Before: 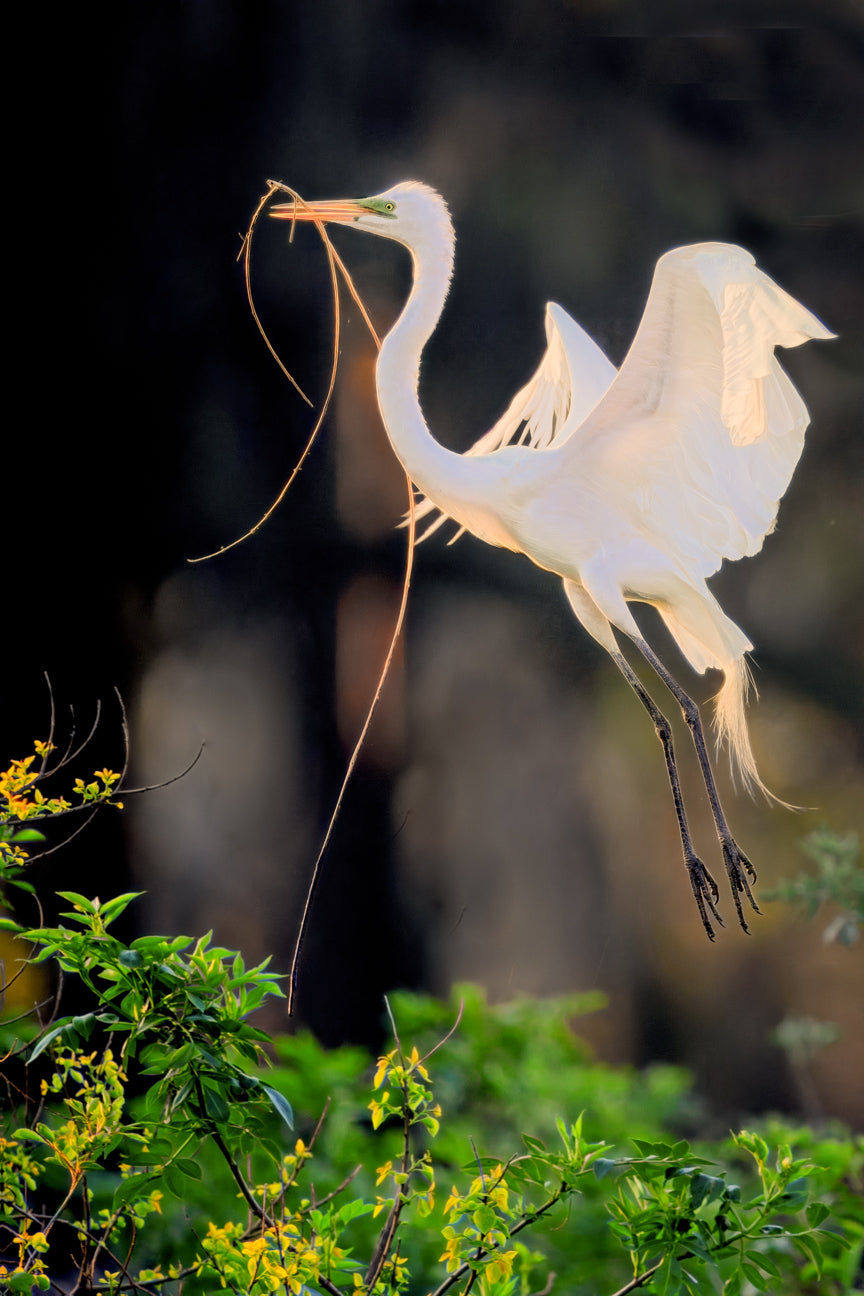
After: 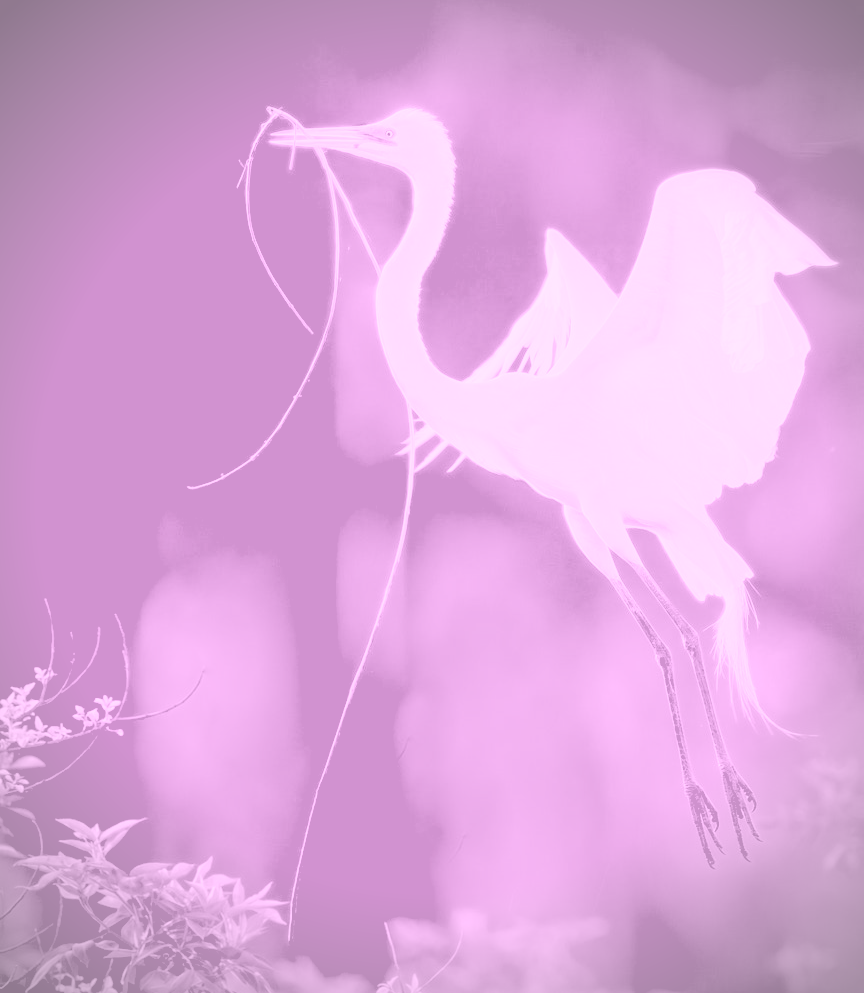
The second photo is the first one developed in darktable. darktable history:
color correction: highlights a* 19.59, highlights b* 27.49, shadows a* 3.46, shadows b* -17.28, saturation 0.73
crop: top 5.667%, bottom 17.637%
graduated density: rotation -180°, offset 24.95
exposure: exposure 0.178 EV, compensate exposure bias true, compensate highlight preservation false
rgb levels: levels [[0.013, 0.434, 0.89], [0, 0.5, 1], [0, 0.5, 1]]
vignetting: on, module defaults
colorize: hue 331.2°, saturation 75%, source mix 30.28%, lightness 70.52%, version 1
